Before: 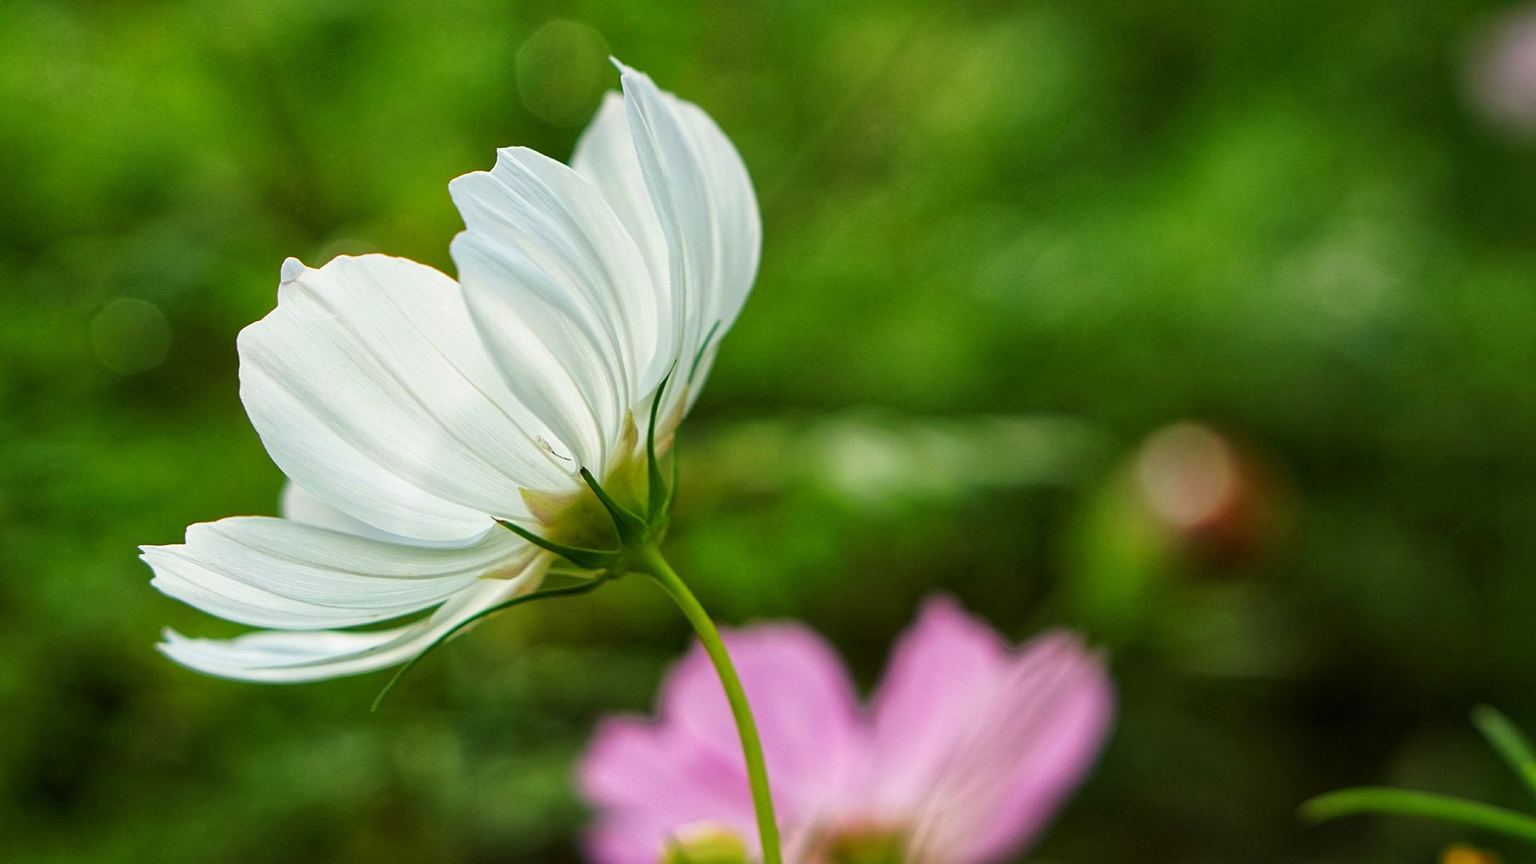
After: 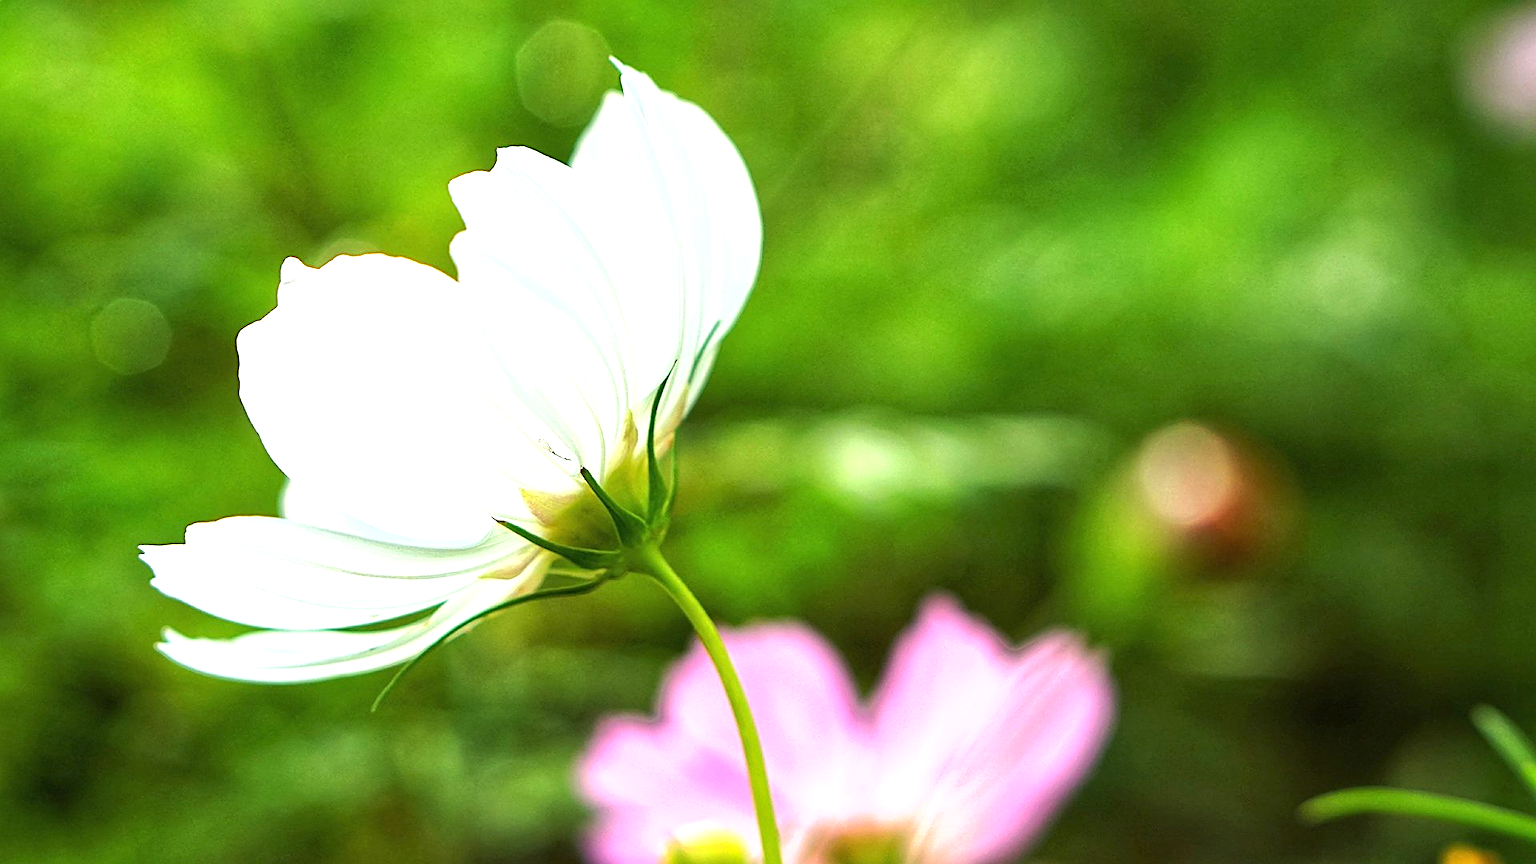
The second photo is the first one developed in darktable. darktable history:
sharpen: on, module defaults
exposure: black level correction 0, exposure 1.2 EV, compensate exposure bias true, compensate highlight preservation false
shadows and highlights: shadows 62.66, white point adjustment 0.37, highlights -34.44, compress 83.82%
